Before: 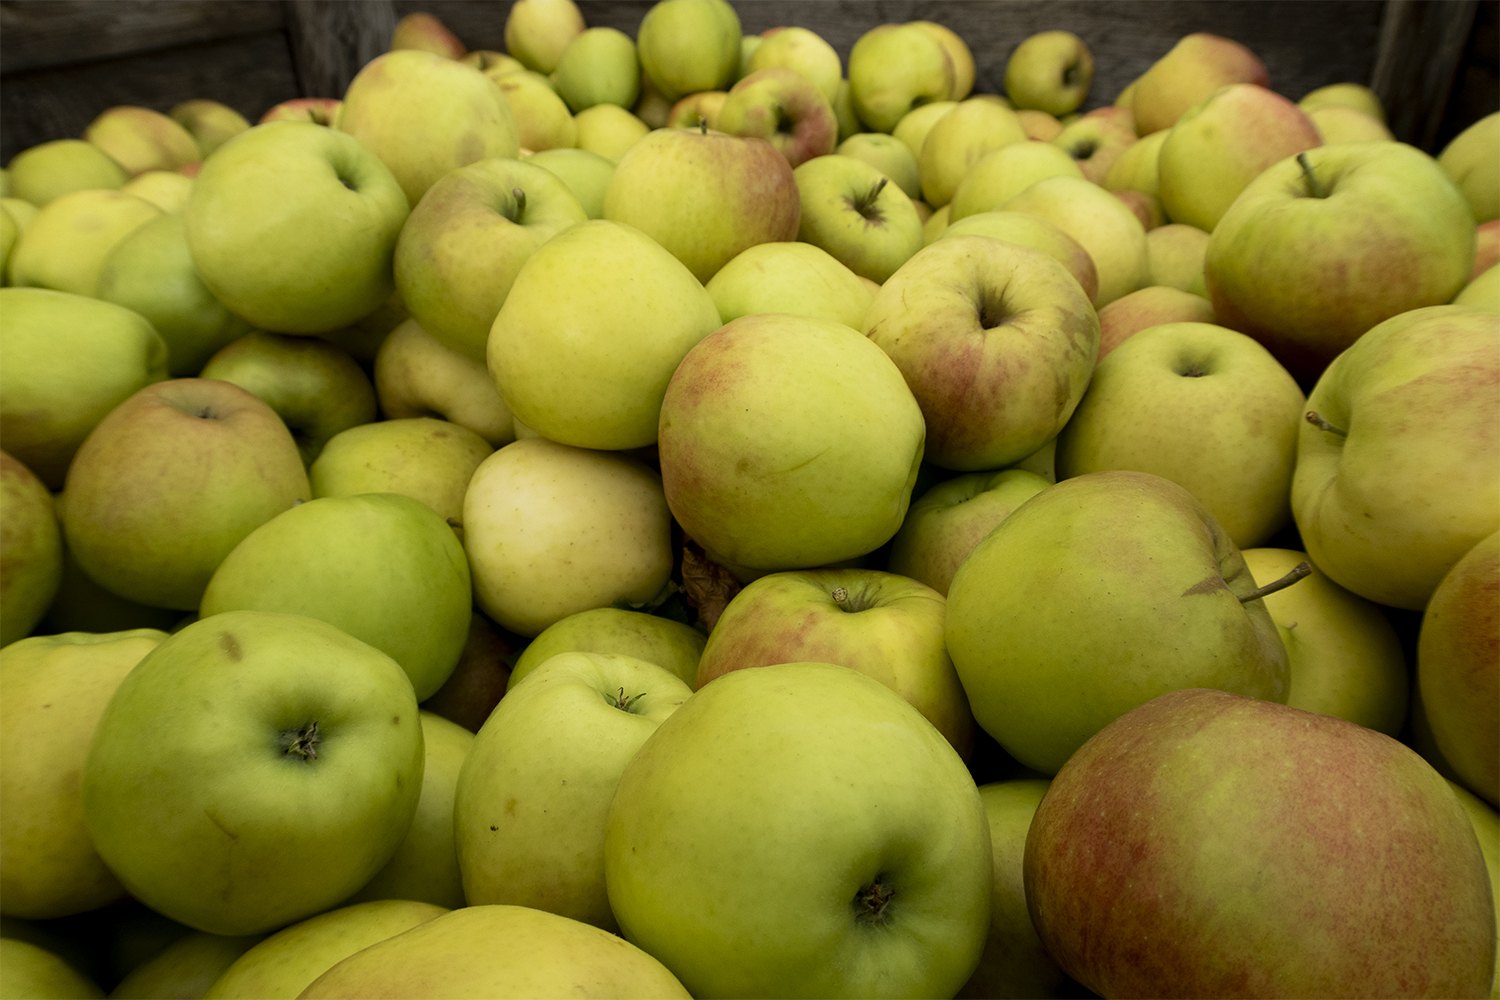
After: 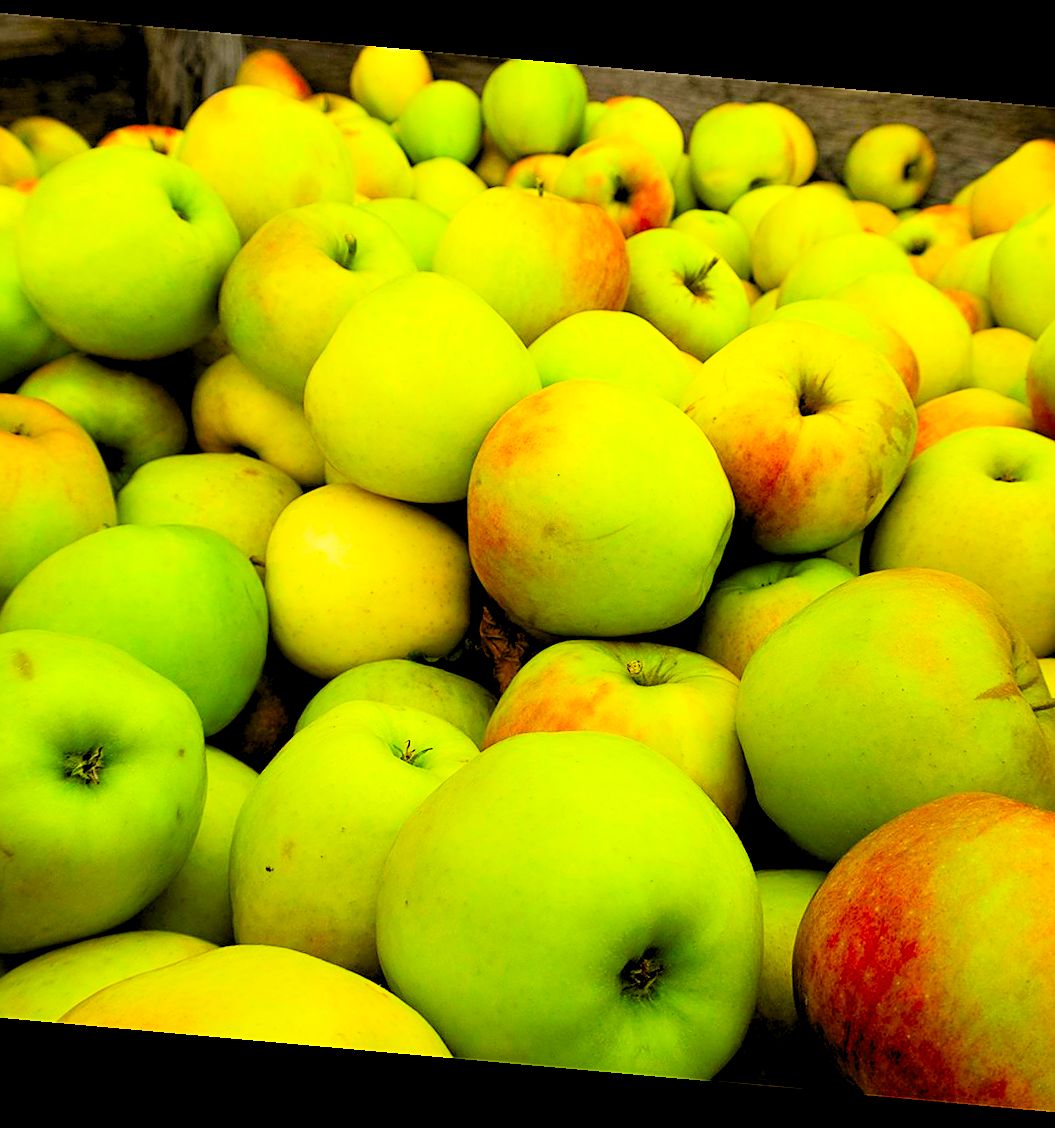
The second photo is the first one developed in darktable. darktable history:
crop and rotate: left 15.055%, right 18.278%
rotate and perspective: rotation 5.12°, automatic cropping off
contrast brightness saturation: contrast 0.2, brightness 0.16, saturation 0.22
color correction: saturation 2.15
filmic rgb: black relative exposure -7.65 EV, white relative exposure 4.56 EV, hardness 3.61, contrast 1.05
sharpen: on, module defaults
levels: black 3.83%, white 90.64%, levels [0.044, 0.416, 0.908]
